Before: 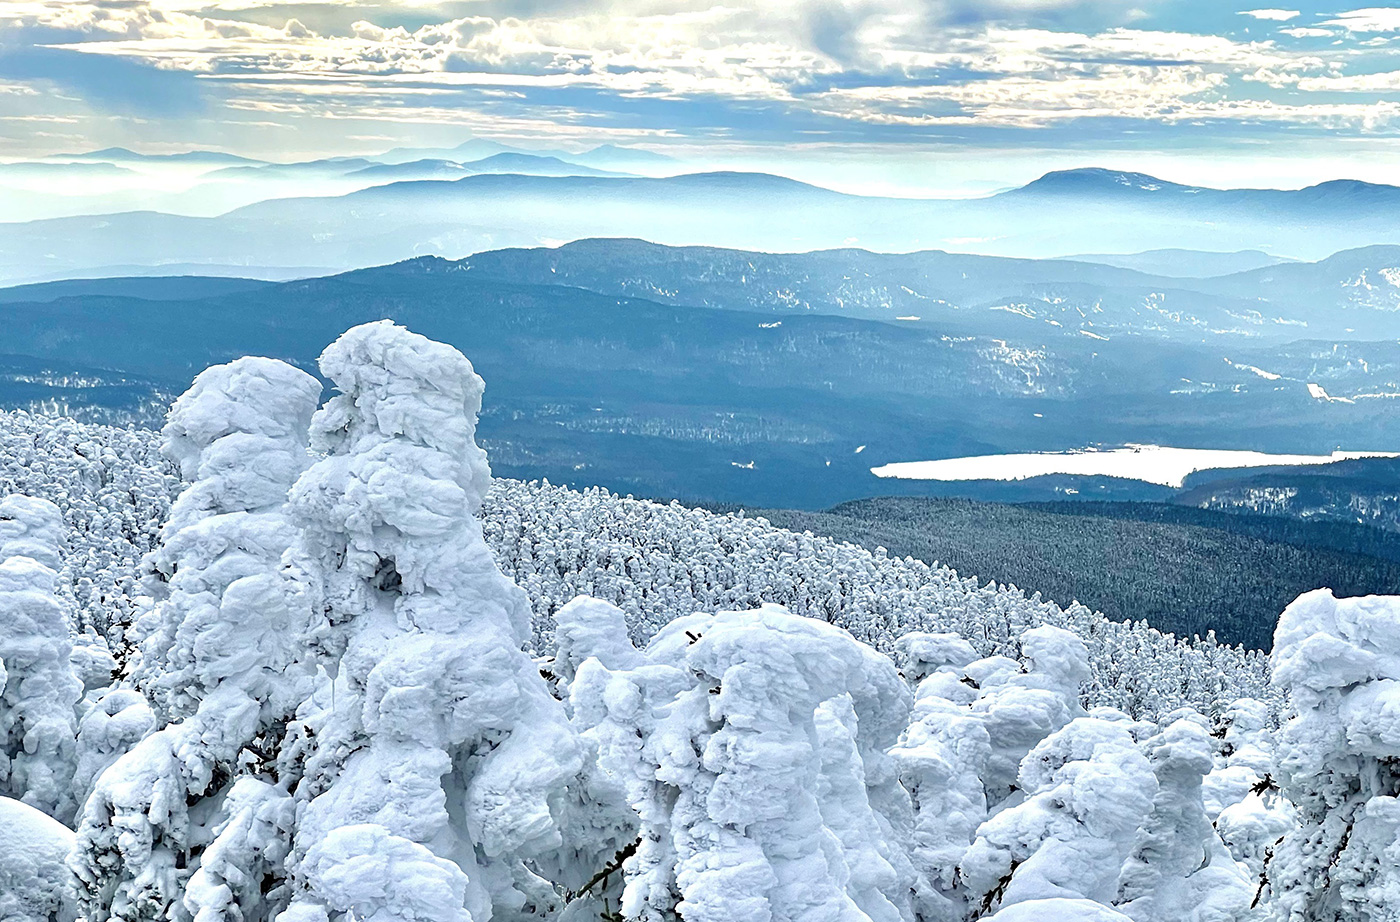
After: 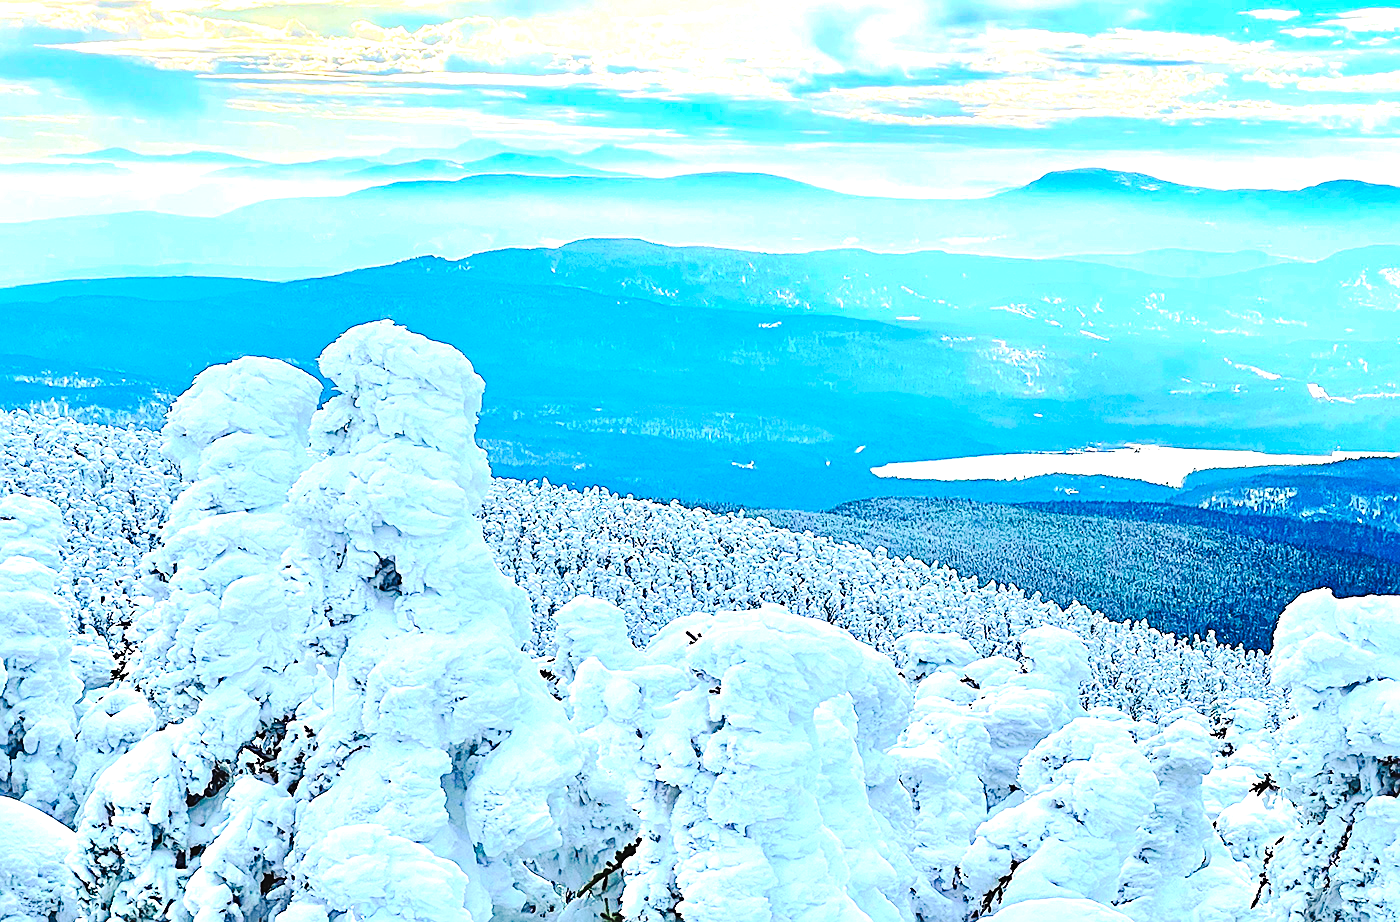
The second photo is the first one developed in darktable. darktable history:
contrast brightness saturation: contrast 0.196, brightness 0.195, saturation 0.81
sharpen: on, module defaults
tone curve: curves: ch0 [(0, 0) (0.003, 0.003) (0.011, 0.009) (0.025, 0.018) (0.044, 0.028) (0.069, 0.038) (0.1, 0.049) (0.136, 0.062) (0.177, 0.089) (0.224, 0.123) (0.277, 0.165) (0.335, 0.223) (0.399, 0.293) (0.468, 0.385) (0.543, 0.497) (0.623, 0.613) (0.709, 0.716) (0.801, 0.802) (0.898, 0.887) (1, 1)], preserve colors none
exposure: black level correction -0.005, exposure 0.626 EV, compensate highlight preservation false
